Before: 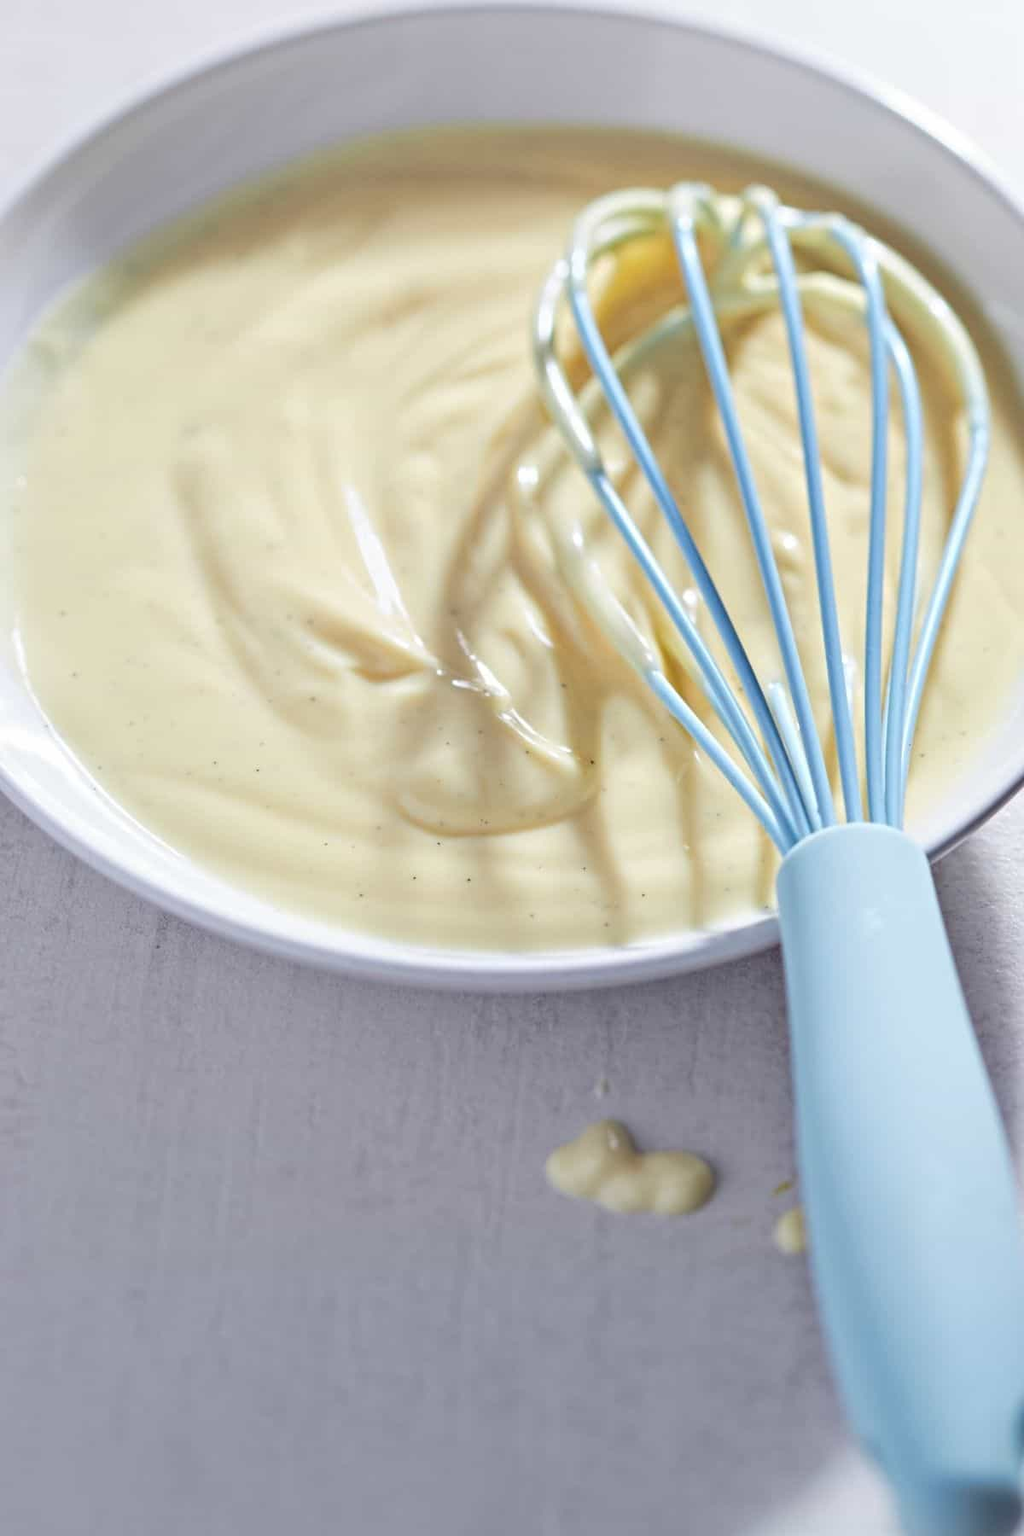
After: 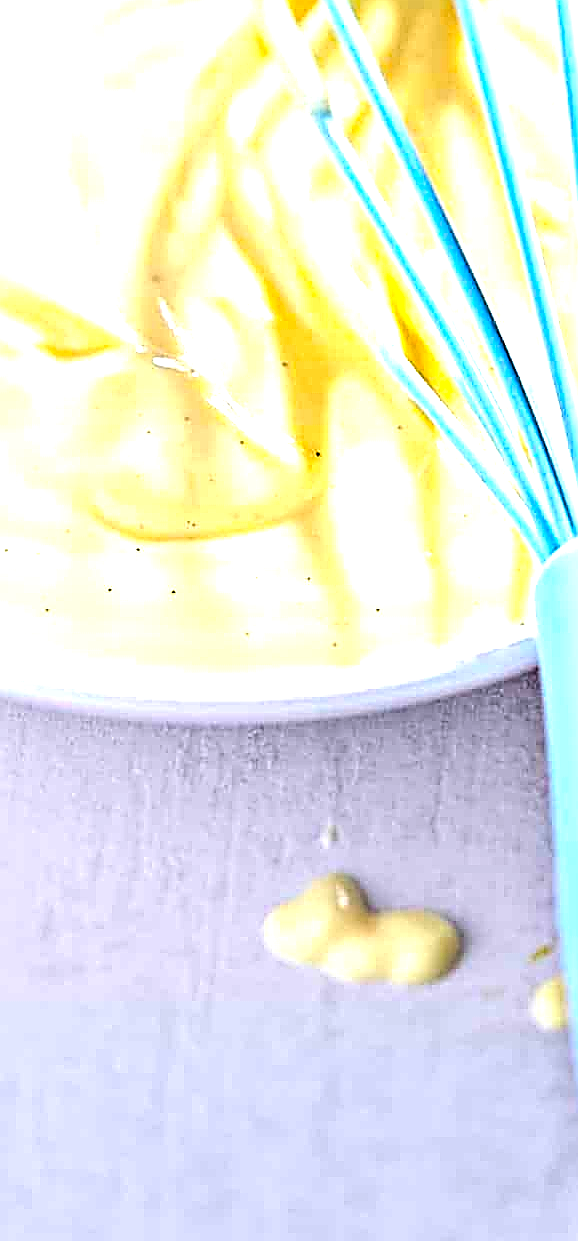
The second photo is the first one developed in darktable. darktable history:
exposure: black level correction 0, exposure 0.498 EV, compensate exposure bias true, compensate highlight preservation false
crop: left 31.379%, top 24.407%, right 20.405%, bottom 6.597%
tone equalizer: -8 EV -1.11 EV, -7 EV -0.984 EV, -6 EV -0.858 EV, -5 EV -0.604 EV, -3 EV 0.606 EV, -2 EV 0.848 EV, -1 EV 1.01 EV, +0 EV 1.07 EV, edges refinement/feathering 500, mask exposure compensation -1.57 EV, preserve details no
color balance rgb: linear chroma grading › global chroma 5.722%, perceptual saturation grading › global saturation 19.362%, global vibrance 44.3%
sharpen: amount 1.855
